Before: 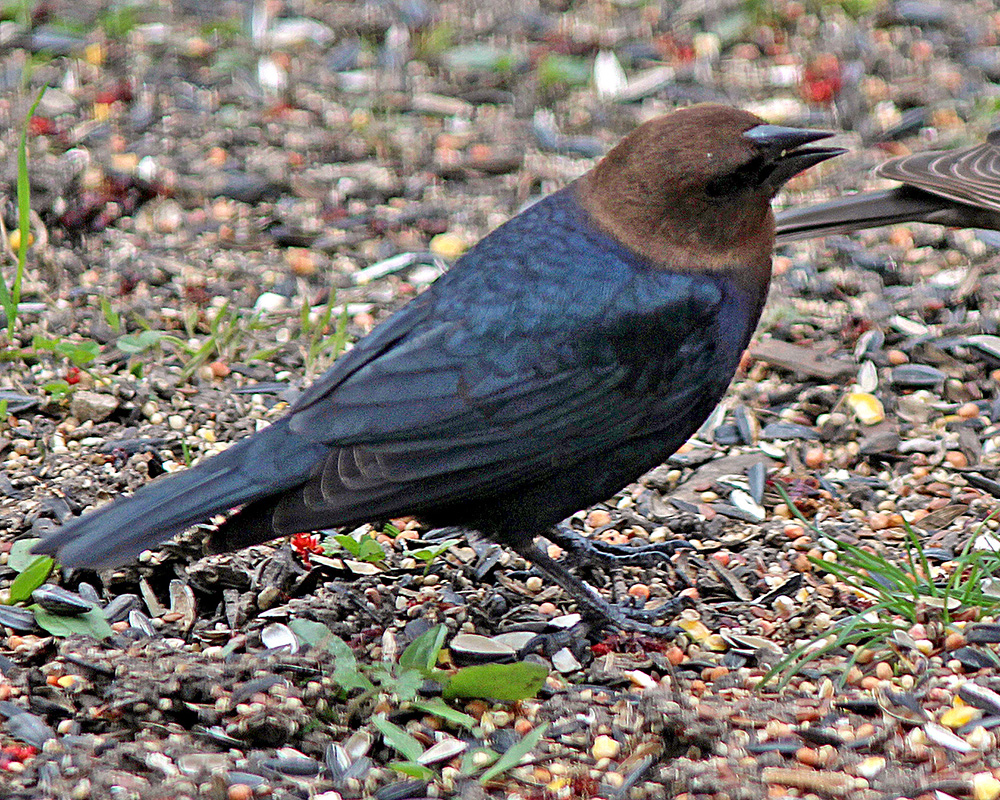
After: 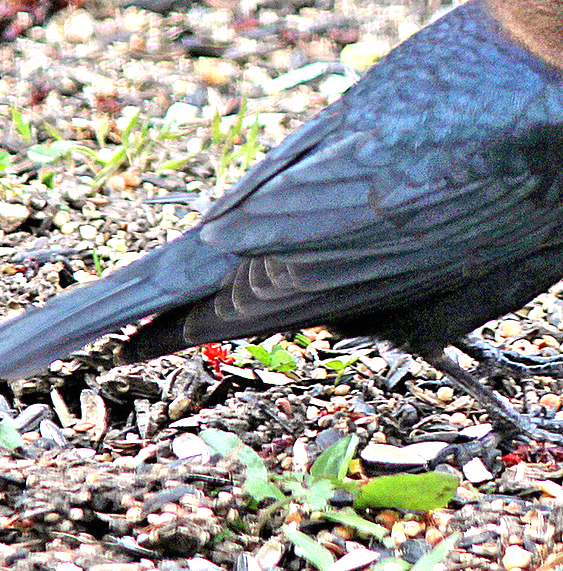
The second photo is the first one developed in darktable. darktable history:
crop: left 8.966%, top 23.852%, right 34.699%, bottom 4.703%
exposure: black level correction 0, exposure 1.2 EV, compensate exposure bias true, compensate highlight preservation false
